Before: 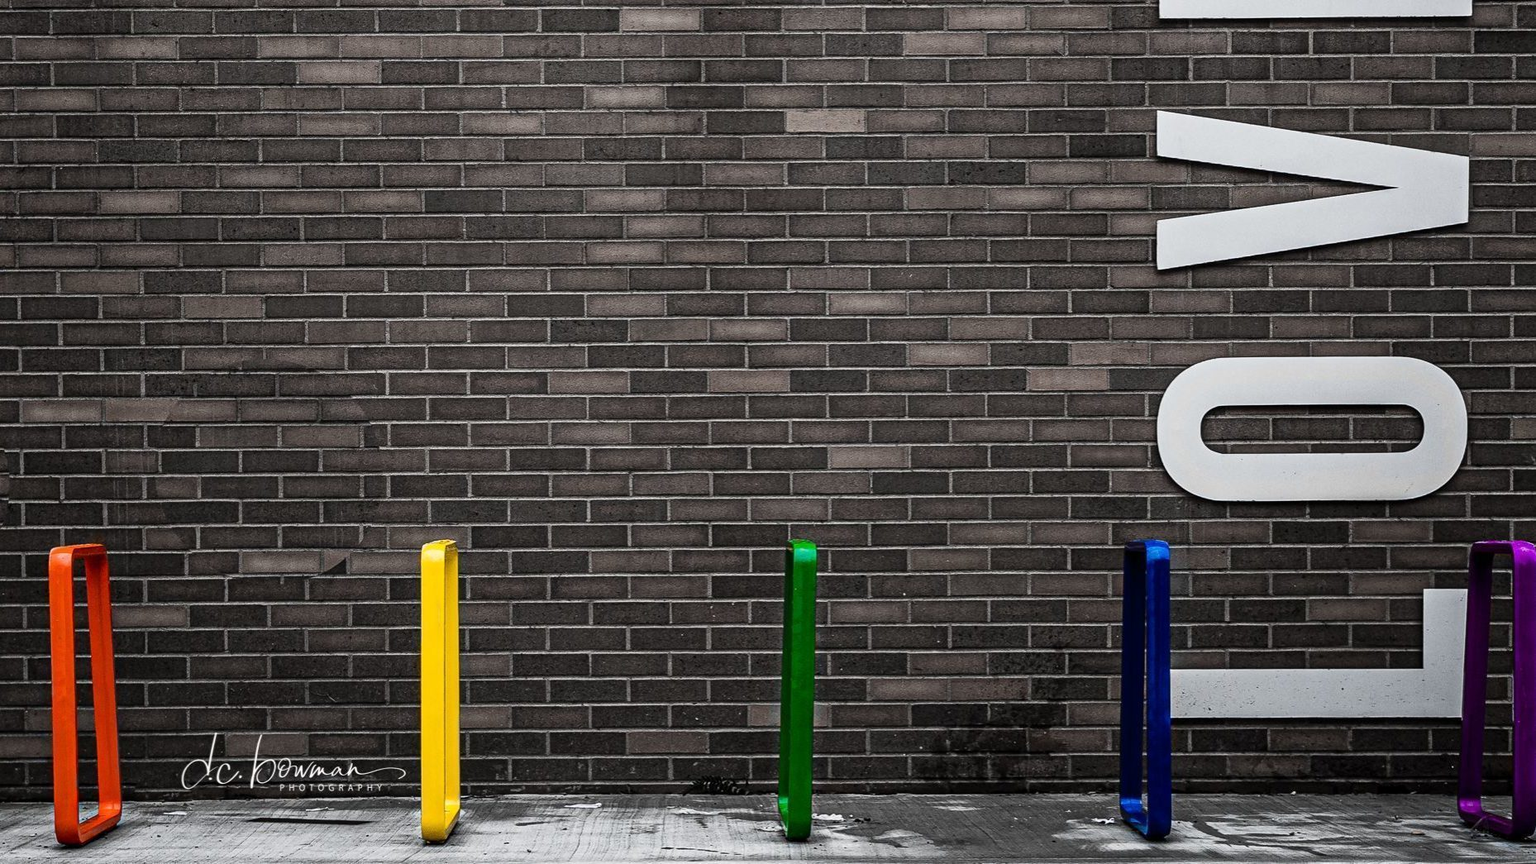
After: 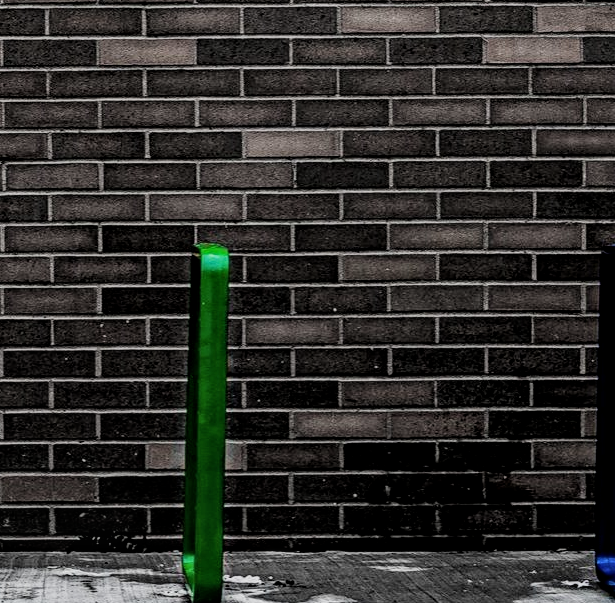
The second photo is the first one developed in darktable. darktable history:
filmic rgb: black relative exposure -5 EV, white relative exposure 3.5 EV, hardness 3.19, contrast 1.2, highlights saturation mix -50%
local contrast: on, module defaults
crop: left 40.878%, top 39.176%, right 25.993%, bottom 3.081%
exposure: black level correction 0.001, exposure 0.014 EV, compensate highlight preservation false
